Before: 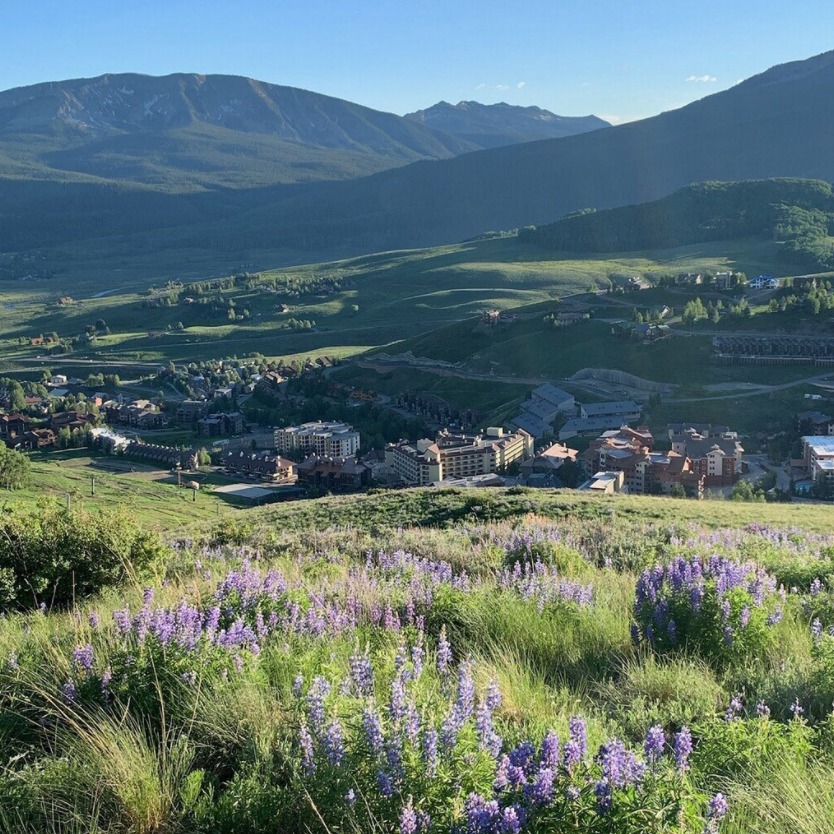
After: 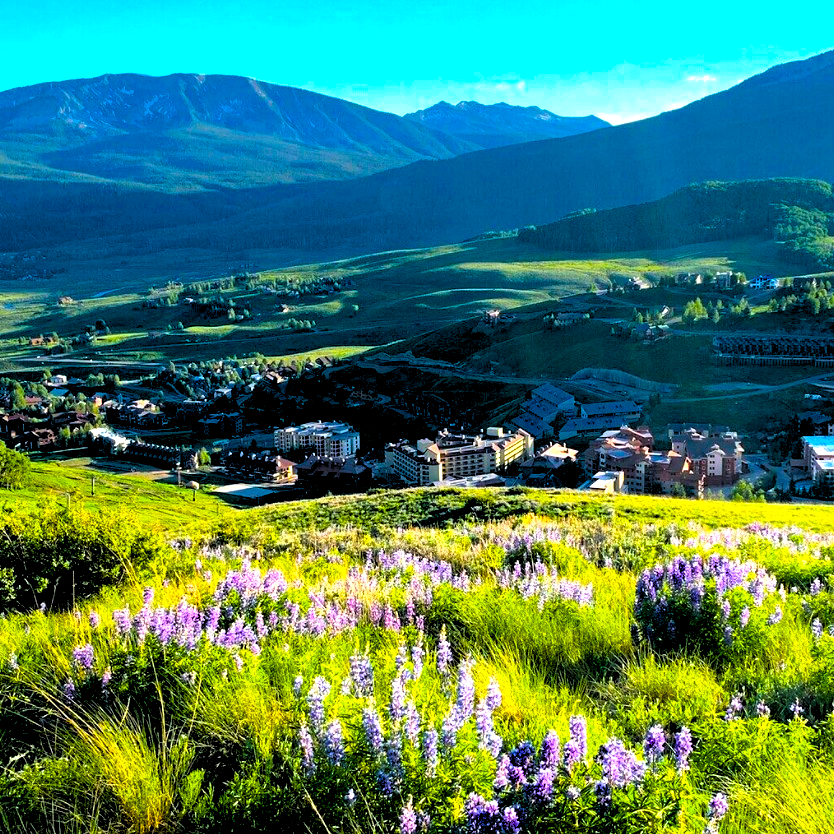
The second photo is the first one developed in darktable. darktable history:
color balance rgb: linear chroma grading › global chroma 20%, perceptual saturation grading › global saturation 65%, perceptual saturation grading › highlights 50%, perceptual saturation grading › shadows 30%, perceptual brilliance grading › global brilliance 12%, perceptual brilliance grading › highlights 15%, global vibrance 20%
rgb levels: levels [[0.034, 0.472, 0.904], [0, 0.5, 1], [0, 0.5, 1]]
